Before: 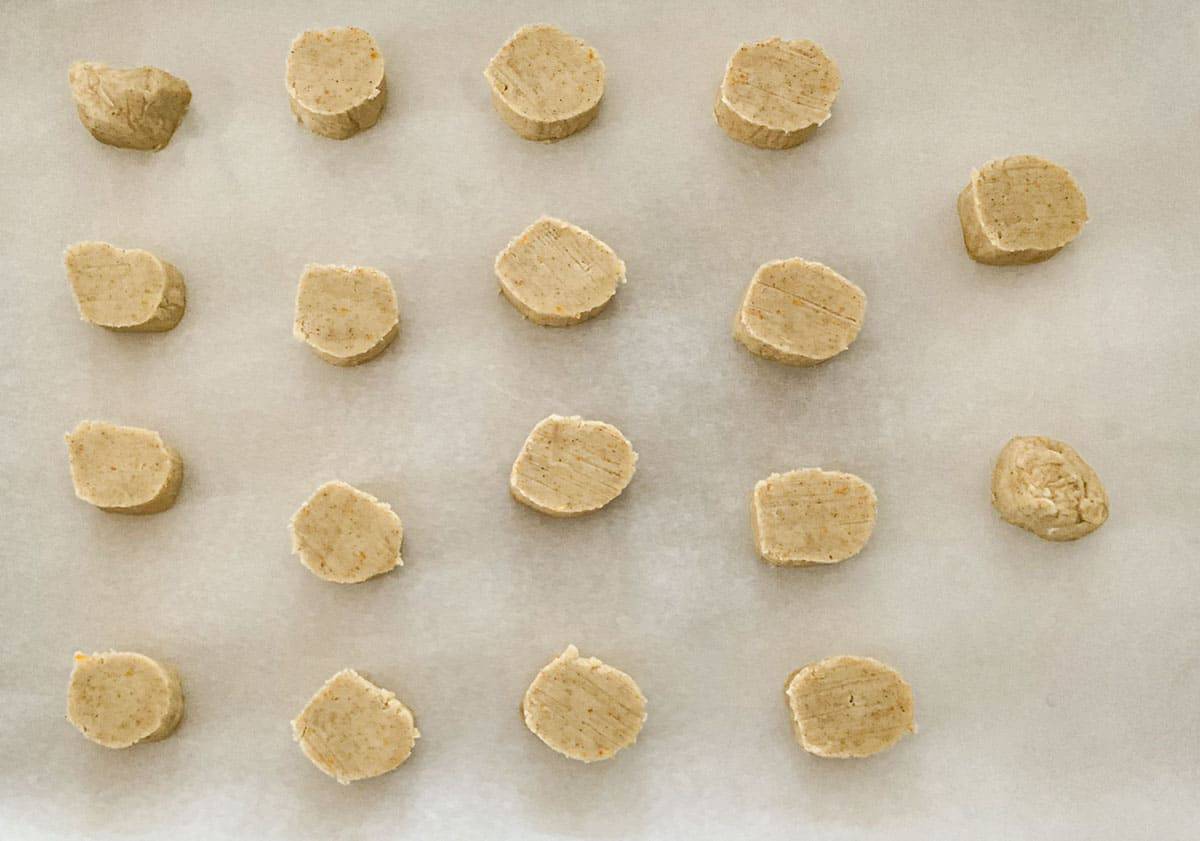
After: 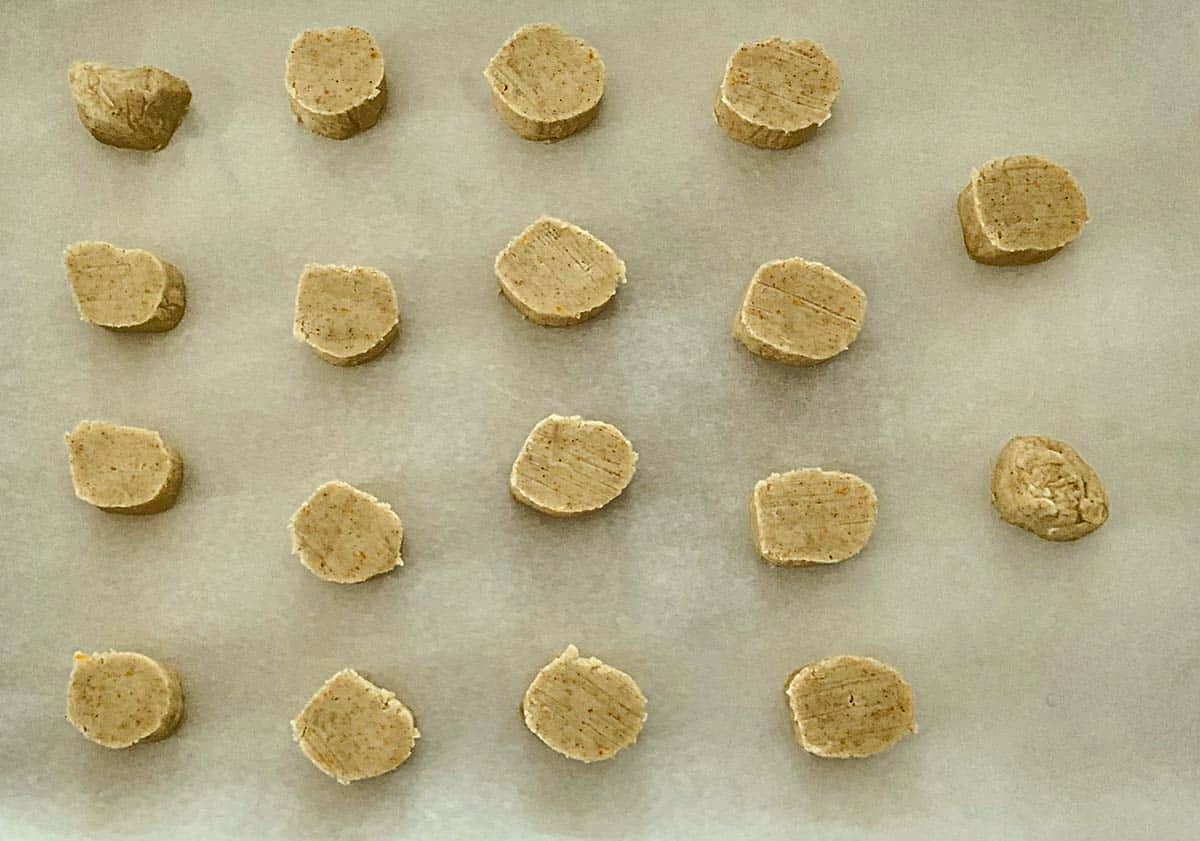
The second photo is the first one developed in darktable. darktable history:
sharpen: on, module defaults
color calibration: output R [1.003, 0.027, -0.041, 0], output G [-0.018, 1.043, -0.038, 0], output B [0.071, -0.086, 1.017, 0], illuminant as shot in camera, x 0.359, y 0.362, temperature 4570.54 K
shadows and highlights: shadows 60, soften with gaussian
white balance: red 1.029, blue 0.92
